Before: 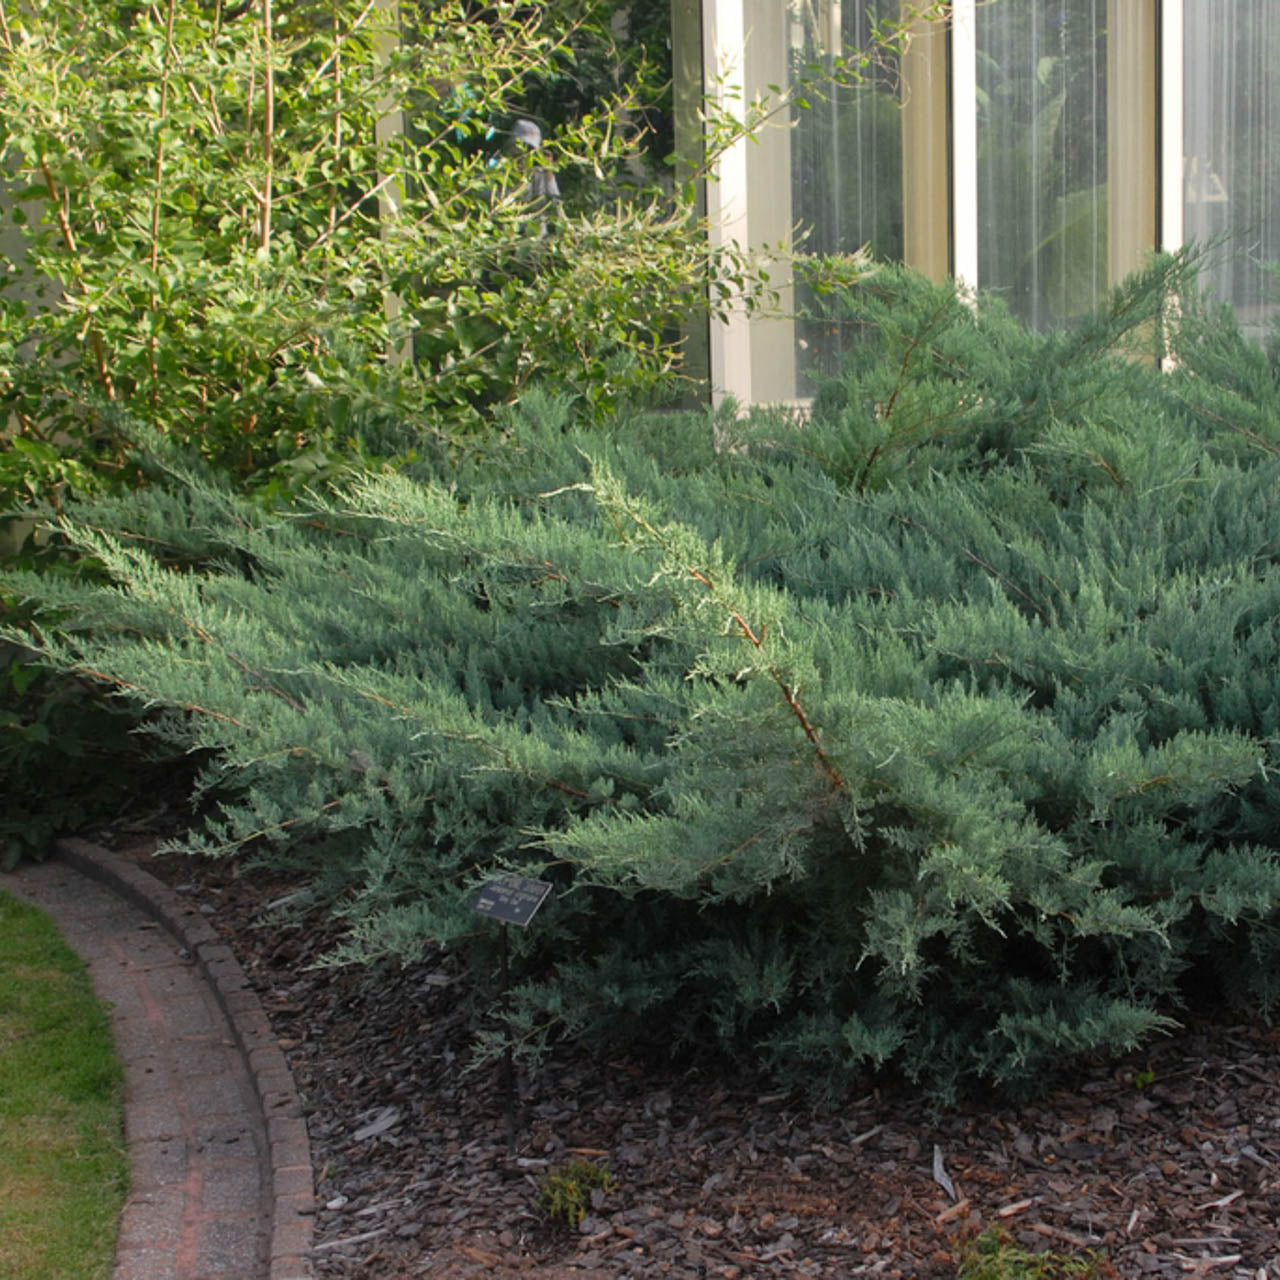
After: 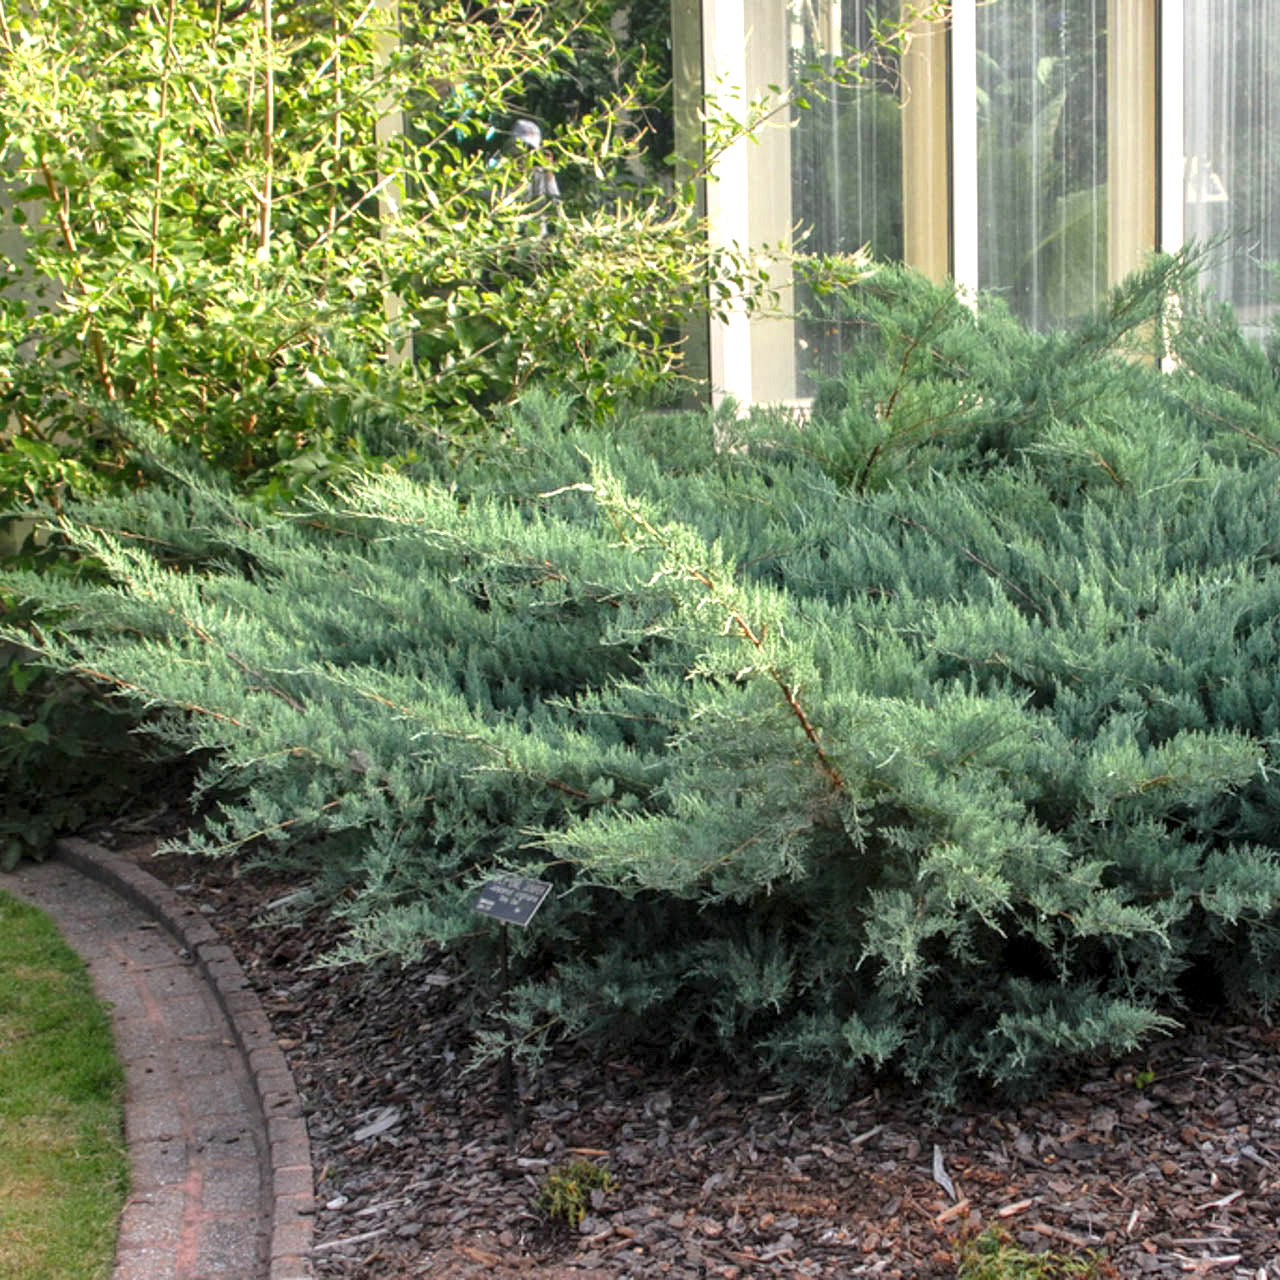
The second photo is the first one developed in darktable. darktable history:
local contrast: detail 130%
exposure: black level correction 0, exposure 0.704 EV, compensate highlight preservation false
shadows and highlights: shadows 37.77, highlights -27.25, soften with gaussian
